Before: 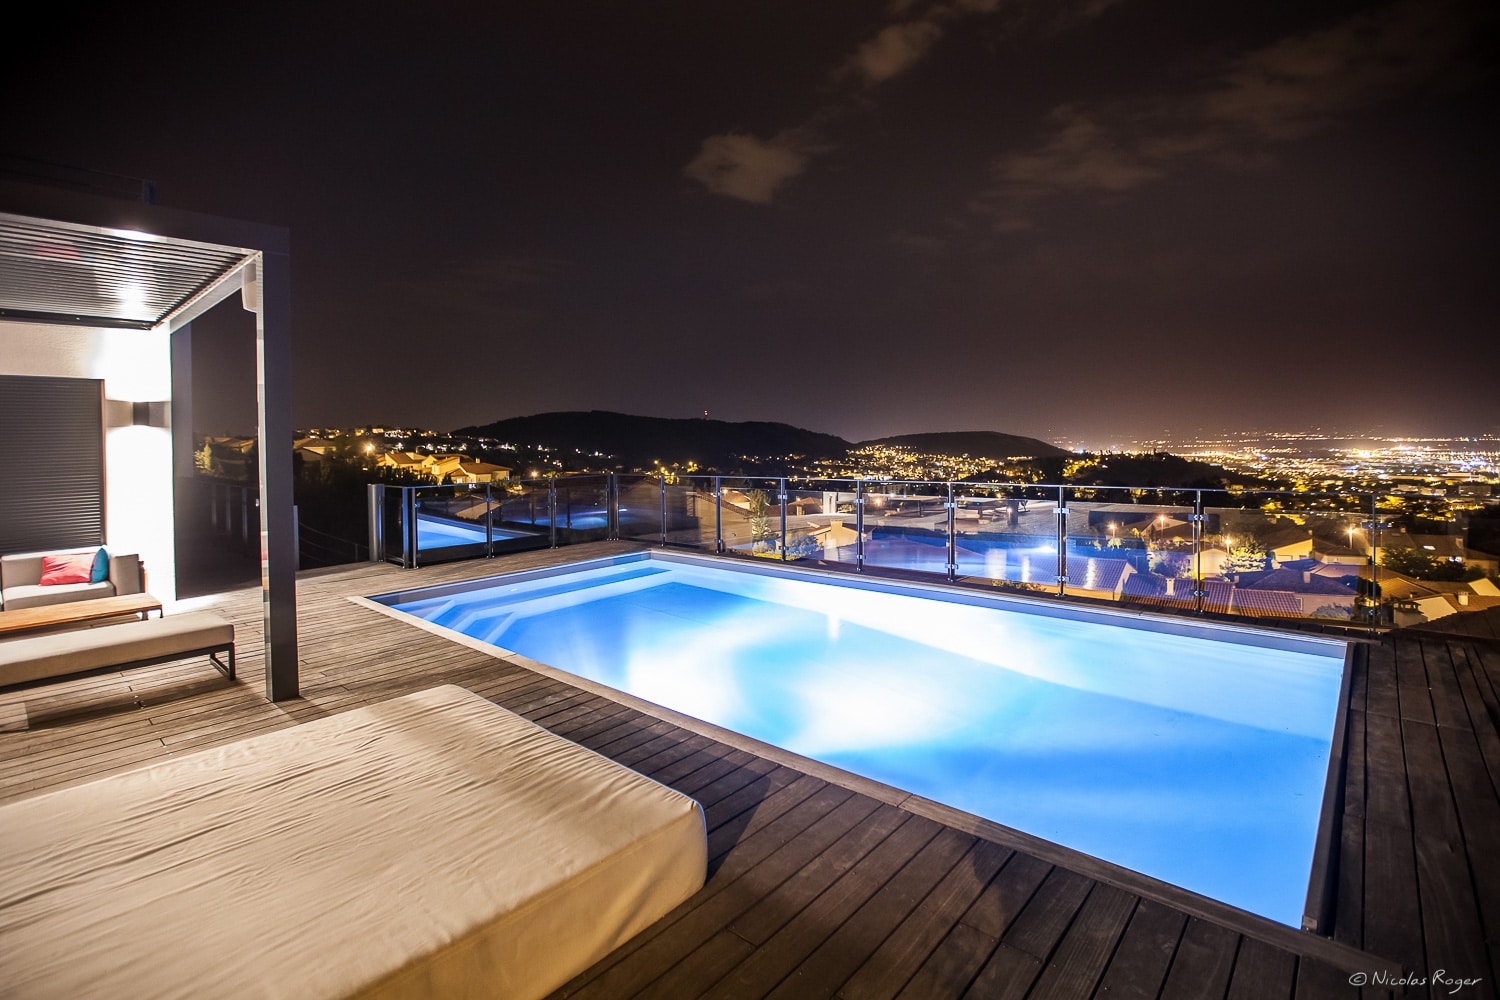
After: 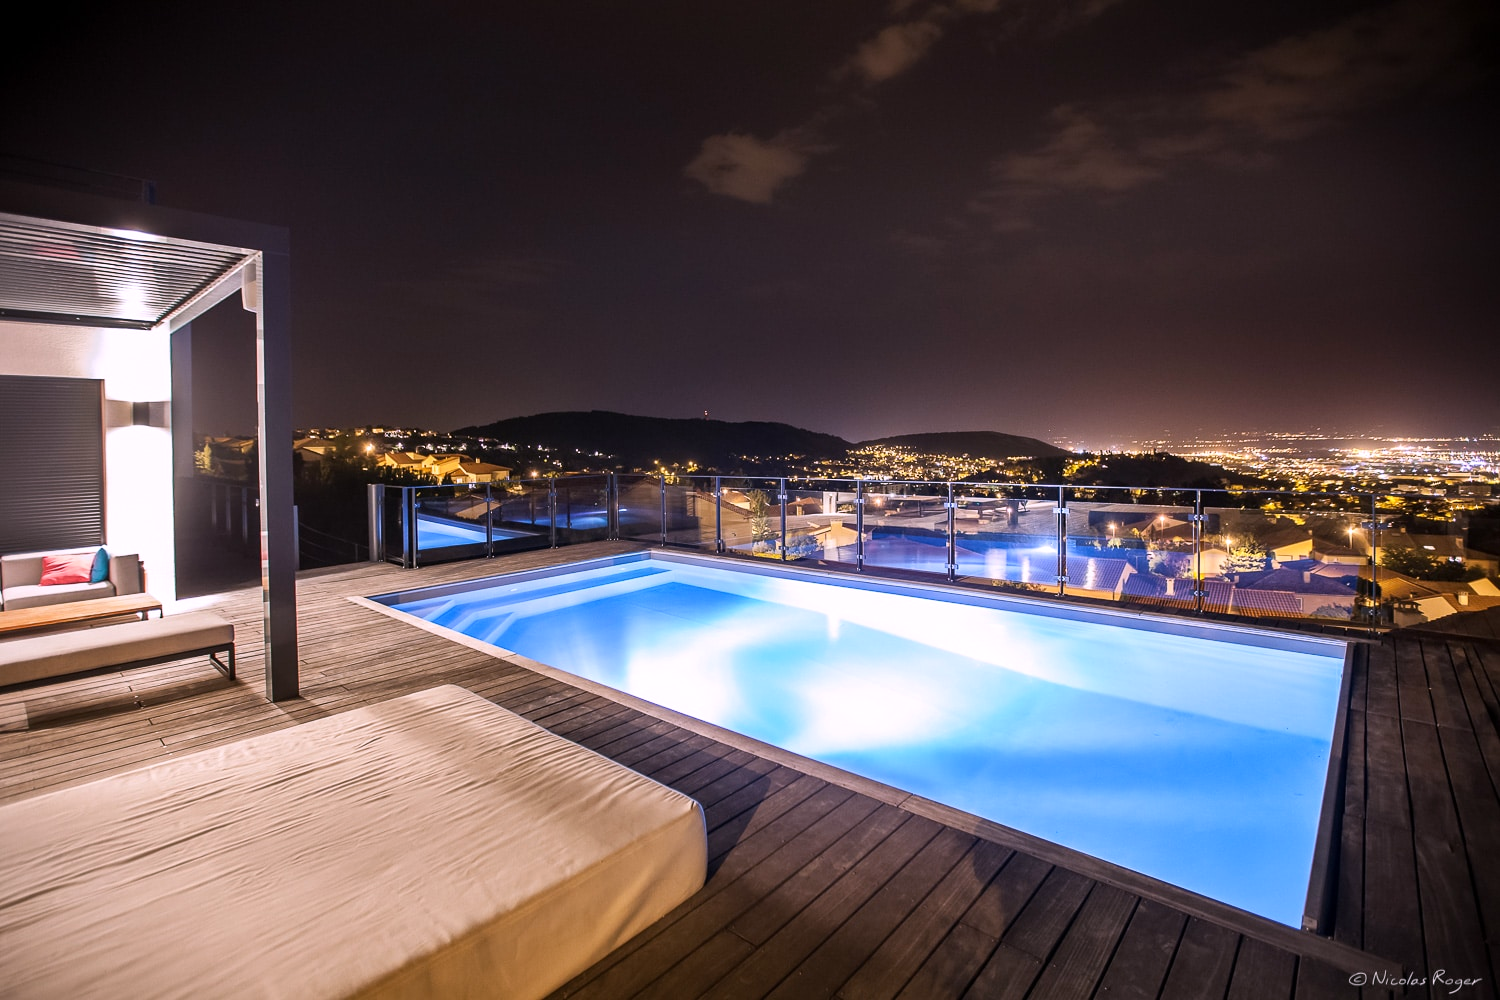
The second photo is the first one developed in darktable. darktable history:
tone equalizer: on, module defaults
exposure: compensate highlight preservation false
white balance: red 1.05, blue 1.072
